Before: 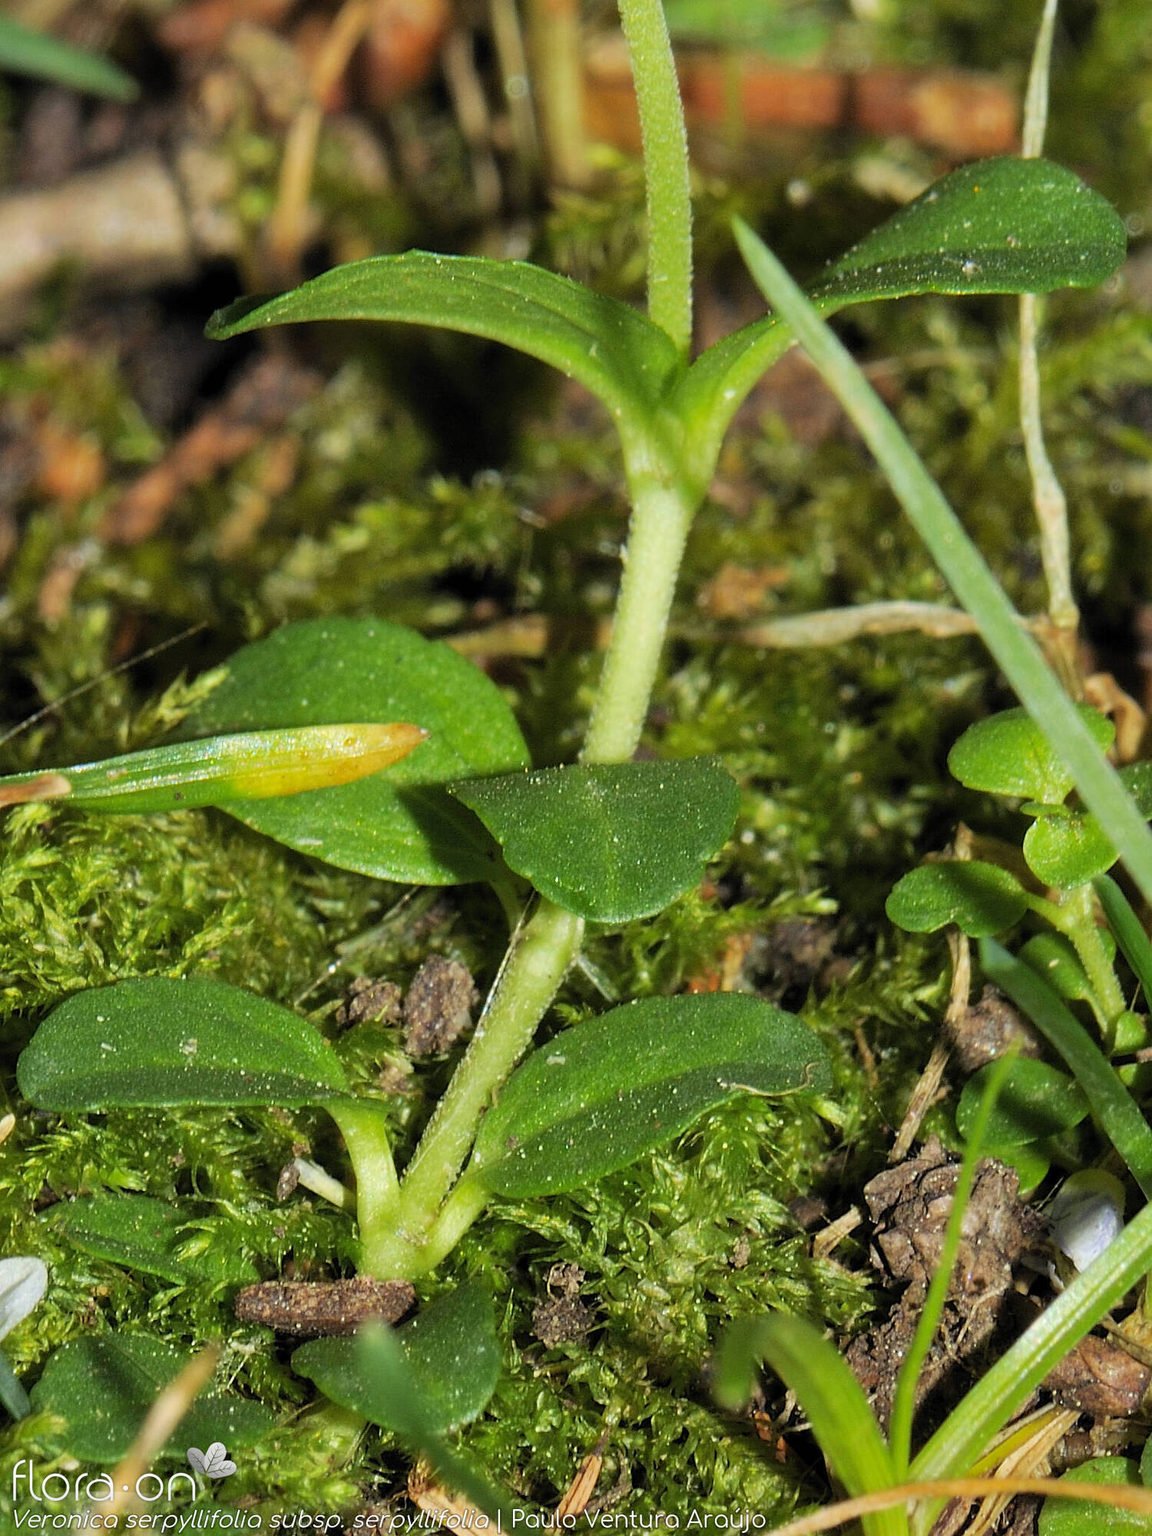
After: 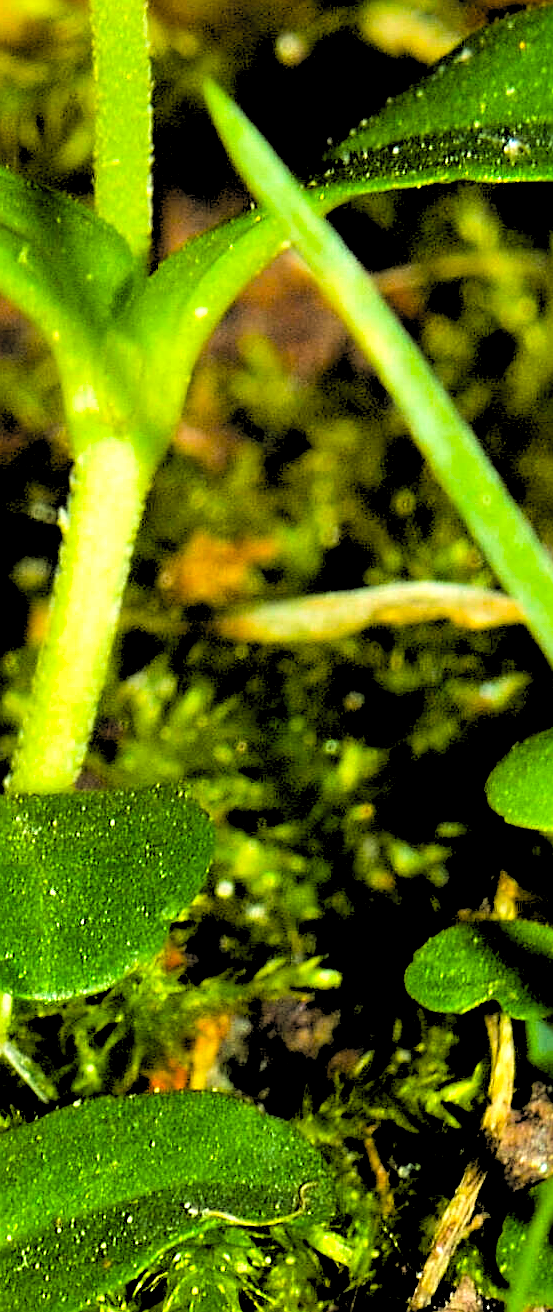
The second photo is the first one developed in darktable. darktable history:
crop and rotate: left 49.936%, top 10.094%, right 13.136%, bottom 24.256%
color balance rgb: linear chroma grading › global chroma 15%, perceptual saturation grading › global saturation 30%
velvia: strength 17%
contrast brightness saturation: brightness 0.09, saturation 0.19
tone equalizer: -8 EV -0.75 EV, -7 EV -0.7 EV, -6 EV -0.6 EV, -5 EV -0.4 EV, -3 EV 0.4 EV, -2 EV 0.6 EV, -1 EV 0.7 EV, +0 EV 0.75 EV, edges refinement/feathering 500, mask exposure compensation -1.57 EV, preserve details no
sharpen: on, module defaults
rgb levels: levels [[0.034, 0.472, 0.904], [0, 0.5, 1], [0, 0.5, 1]]
